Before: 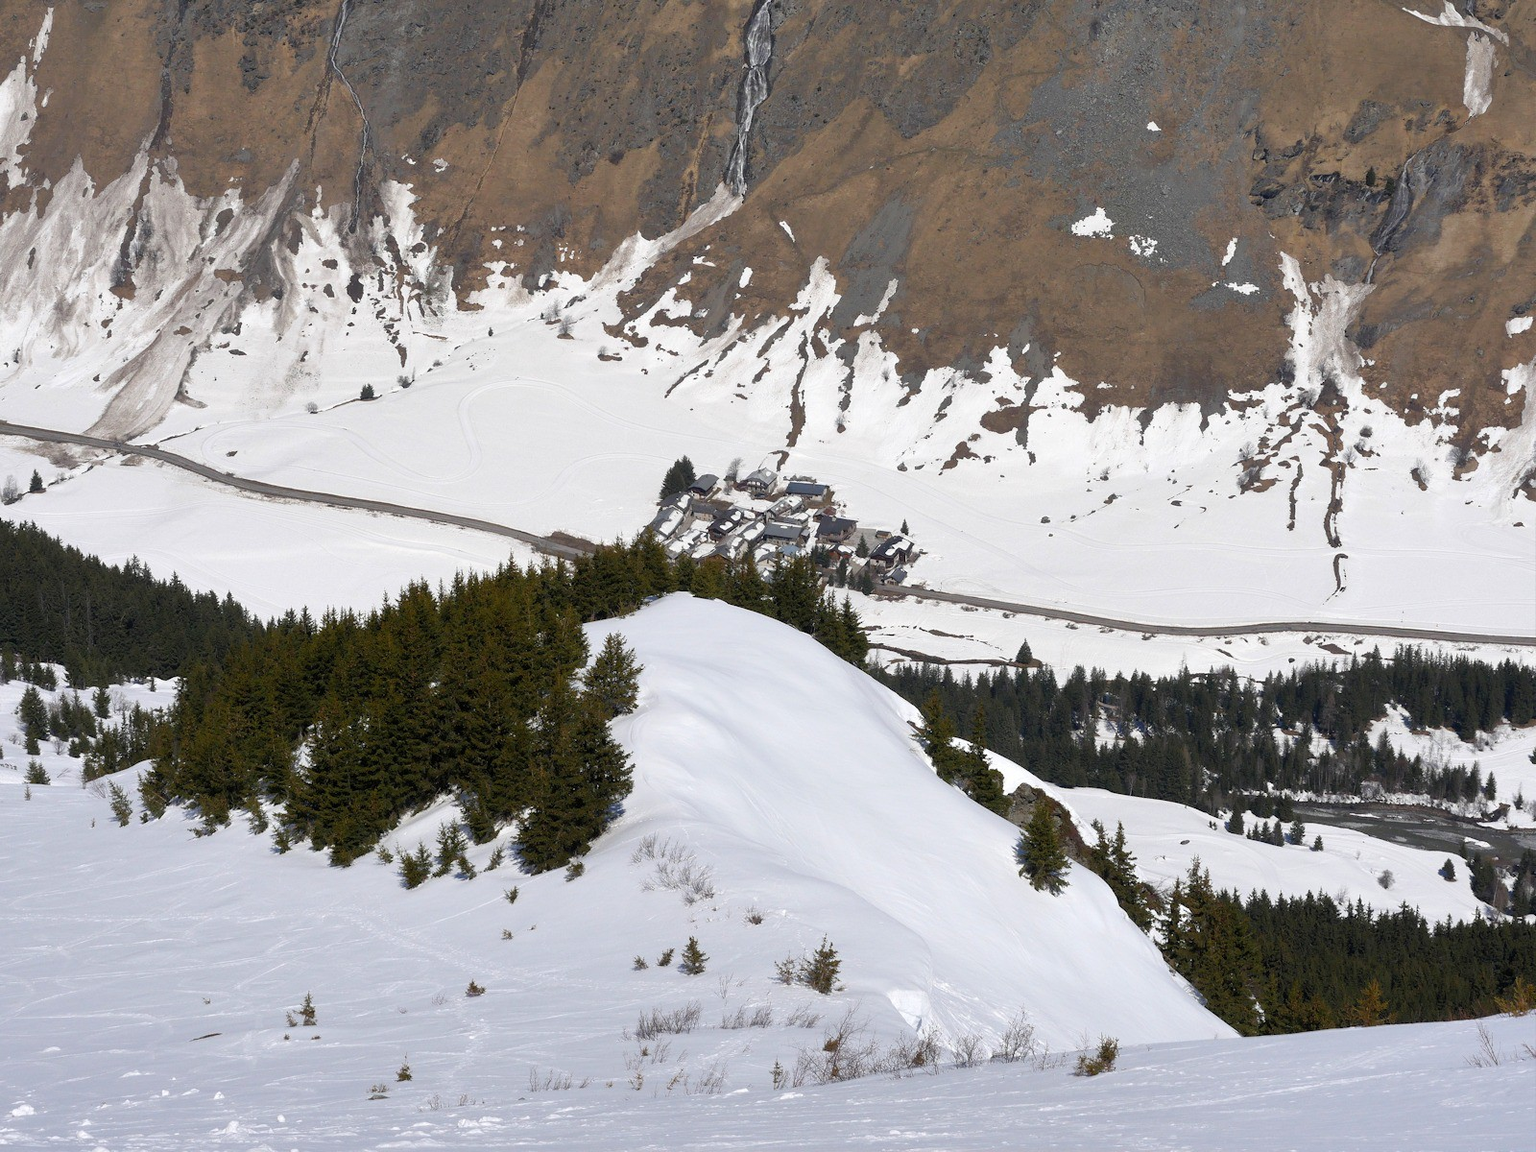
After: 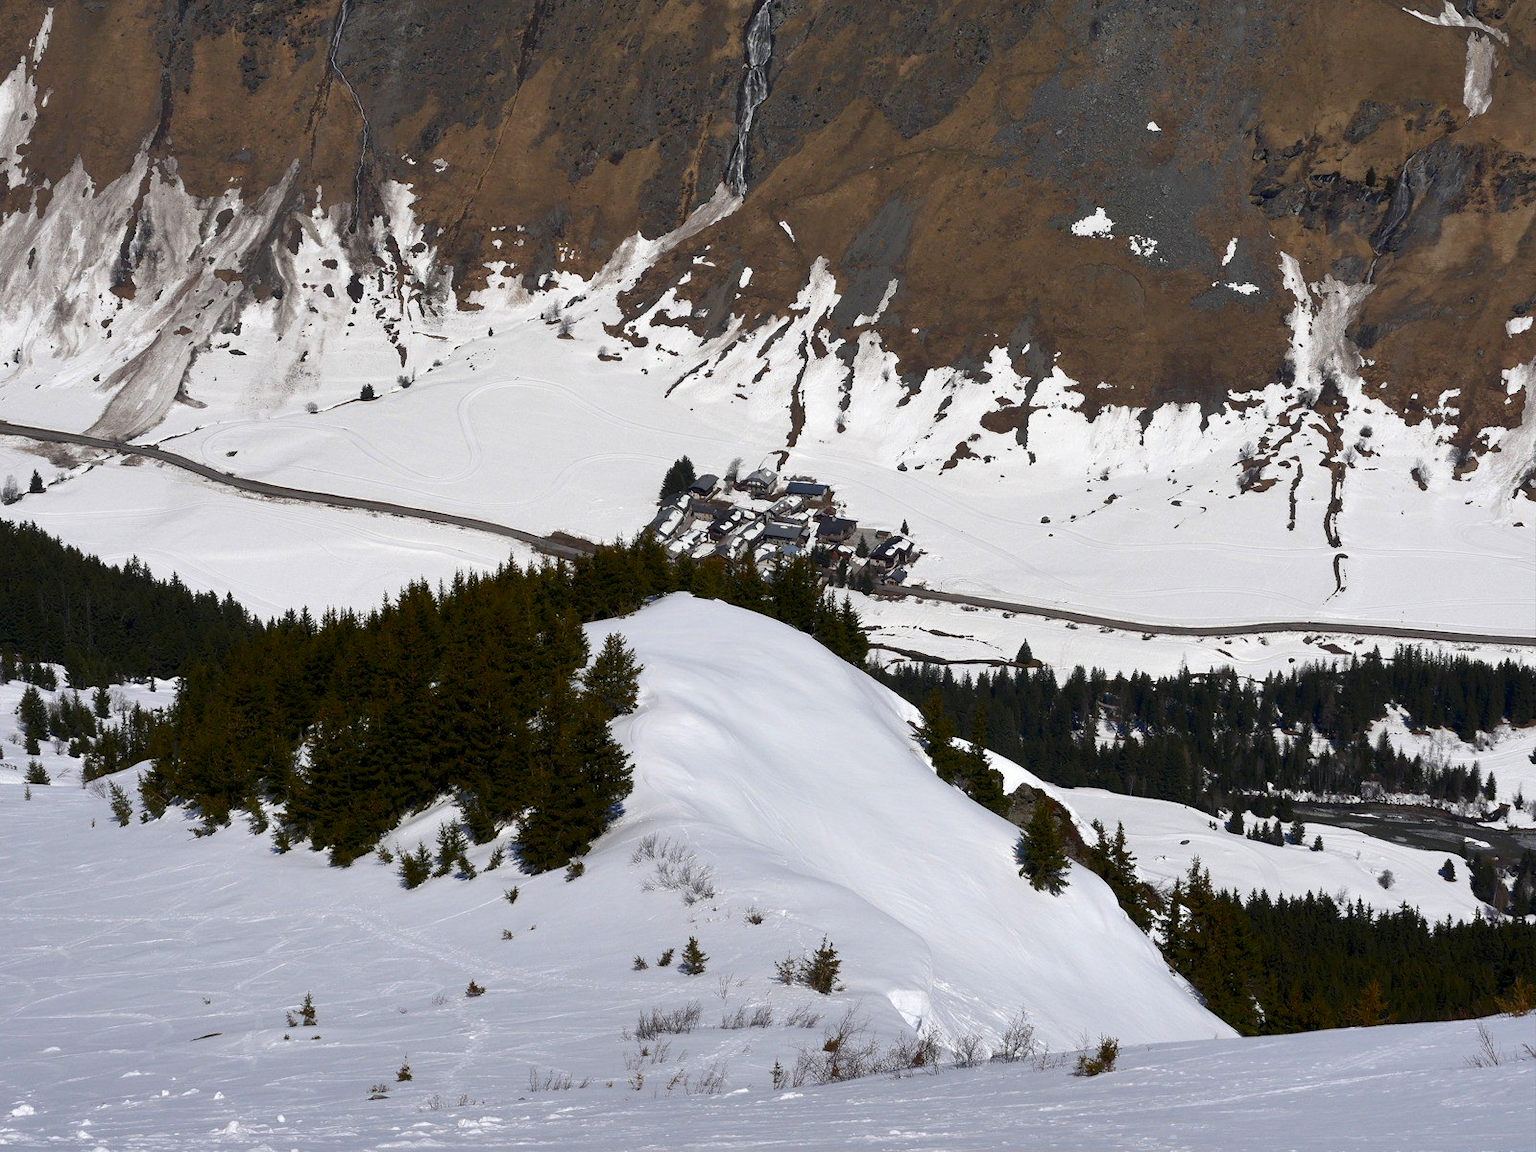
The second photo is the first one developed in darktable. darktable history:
contrast brightness saturation: brightness -0.211, saturation 0.082
